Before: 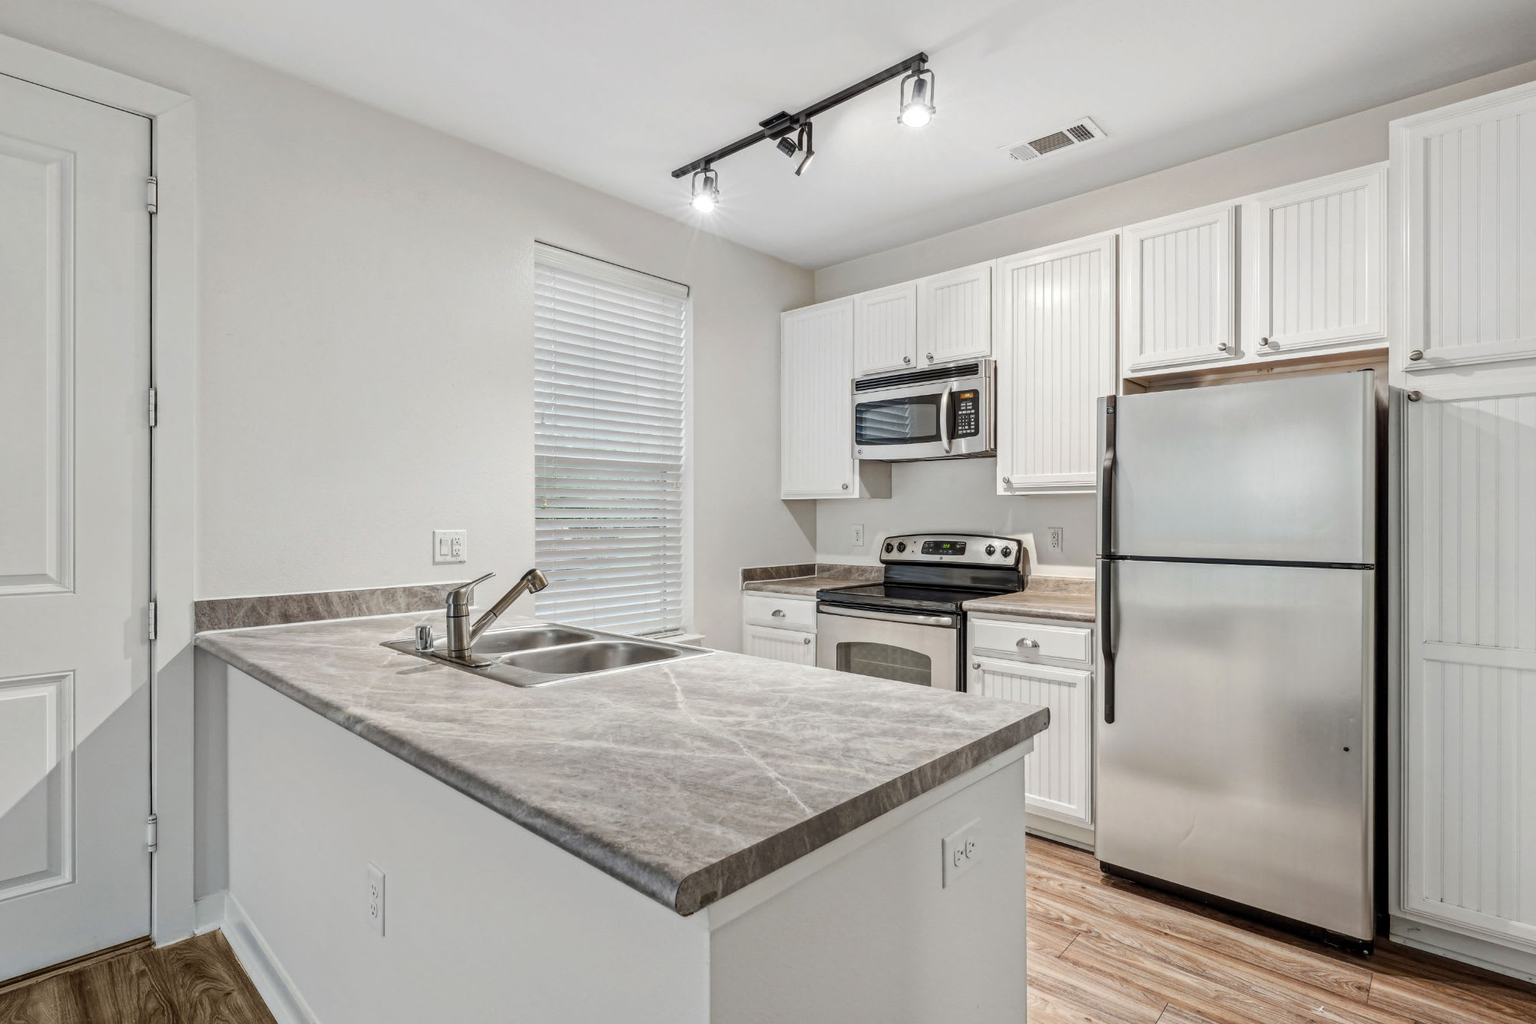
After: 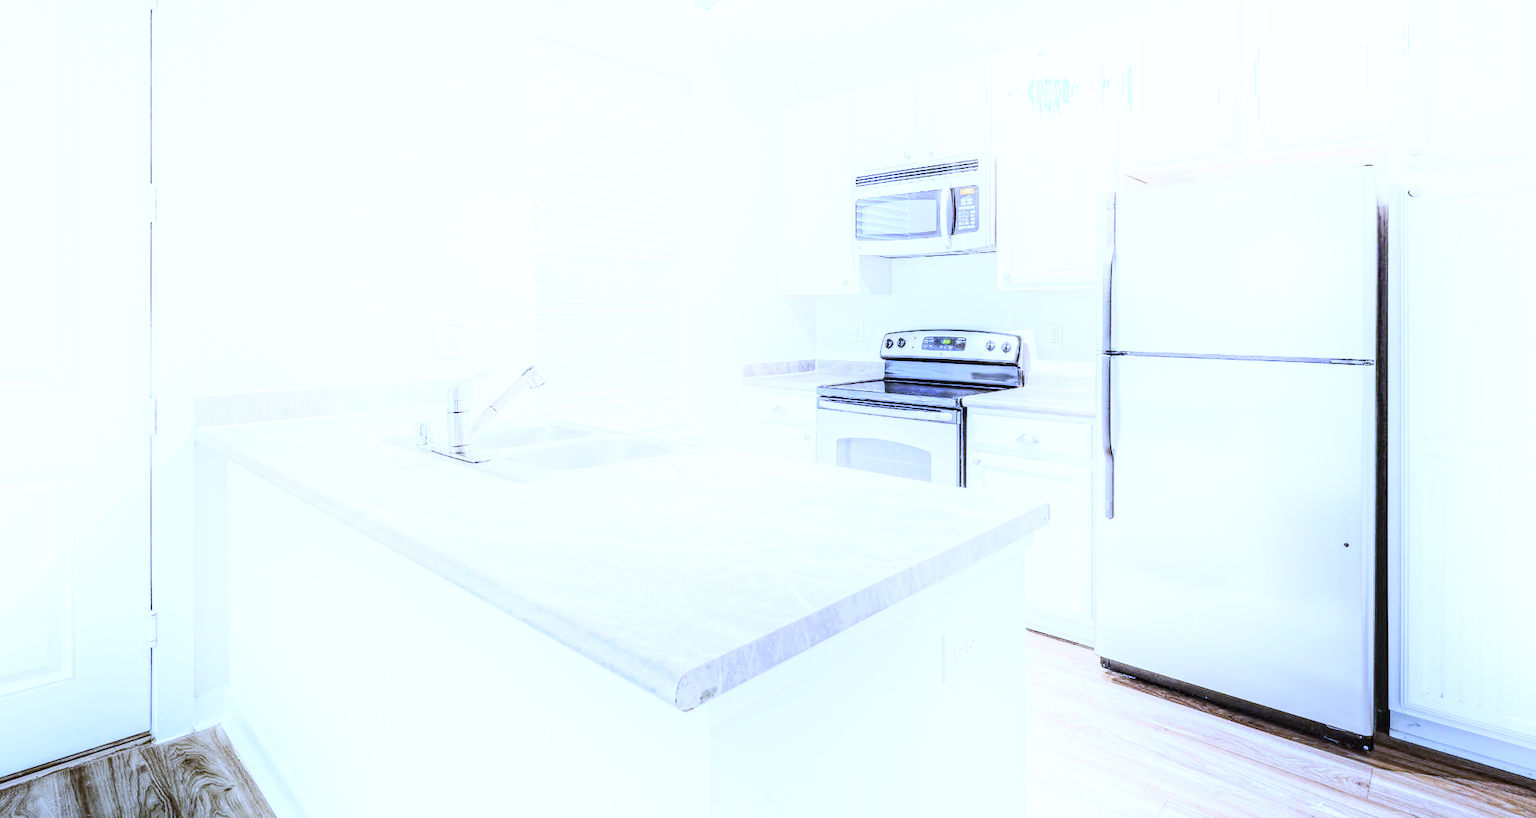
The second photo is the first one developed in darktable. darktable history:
levels: levels [0, 0.43, 0.984]
crop and rotate: top 19.998%
base curve: curves: ch0 [(0, 0) (0.028, 0.03) (0.121, 0.232) (0.46, 0.748) (0.859, 0.968) (1, 1)], preserve colors none
white balance: red 0.766, blue 1.537
shadows and highlights: shadows -90, highlights 90, soften with gaussian
local contrast: on, module defaults
